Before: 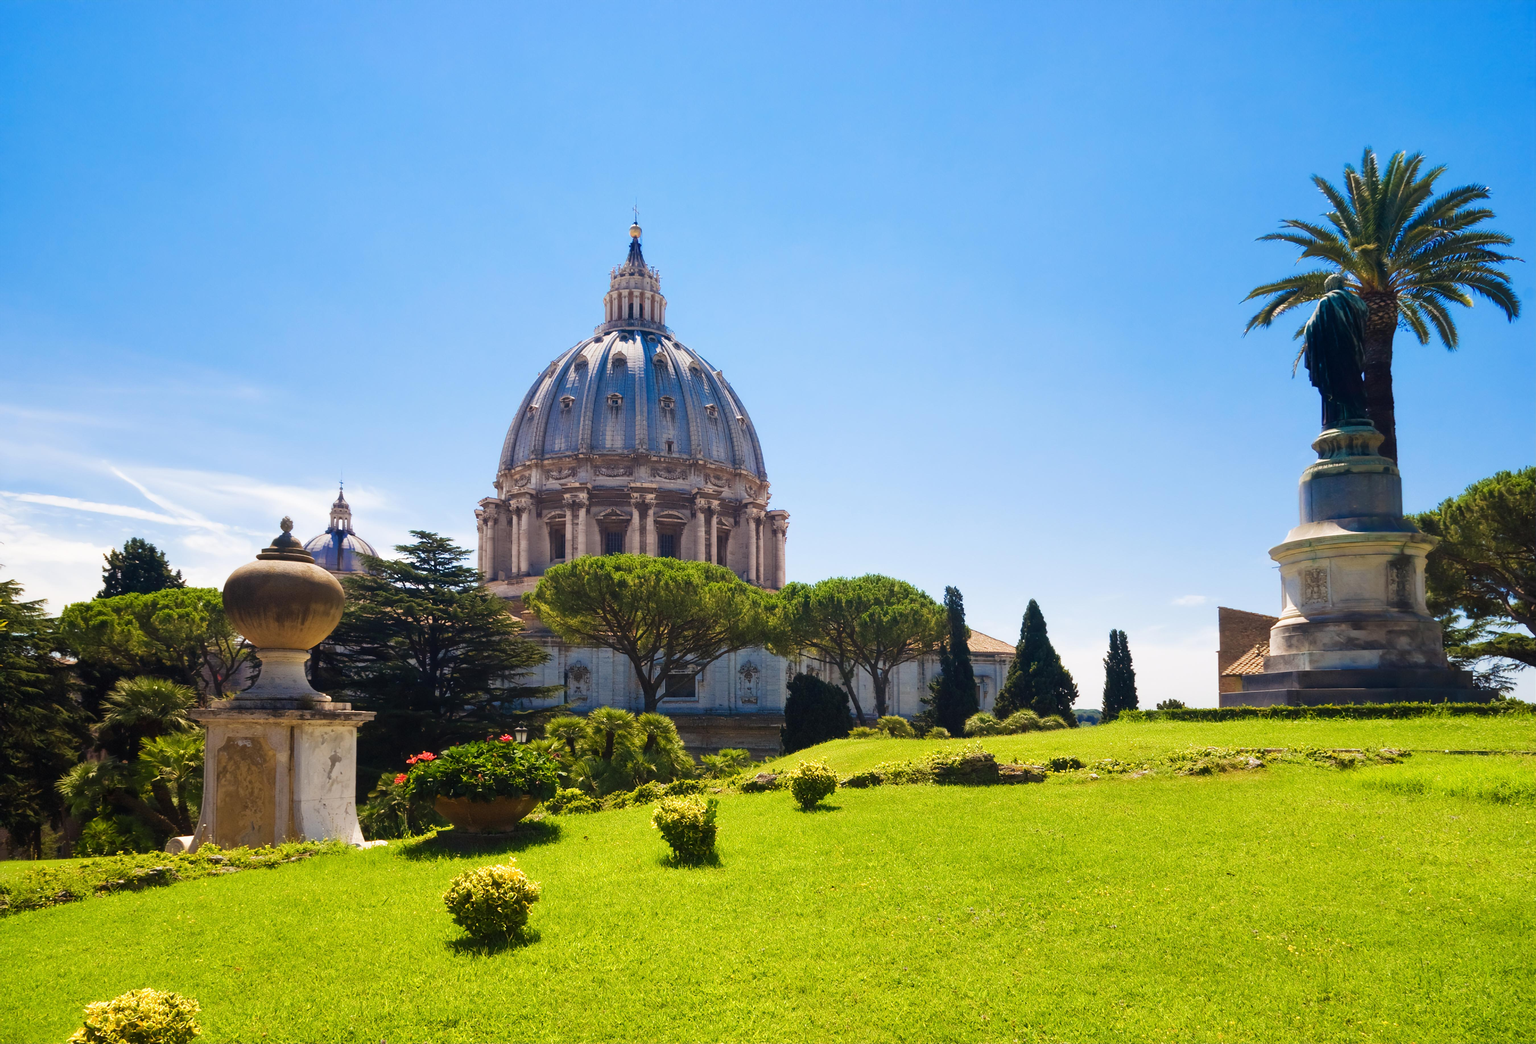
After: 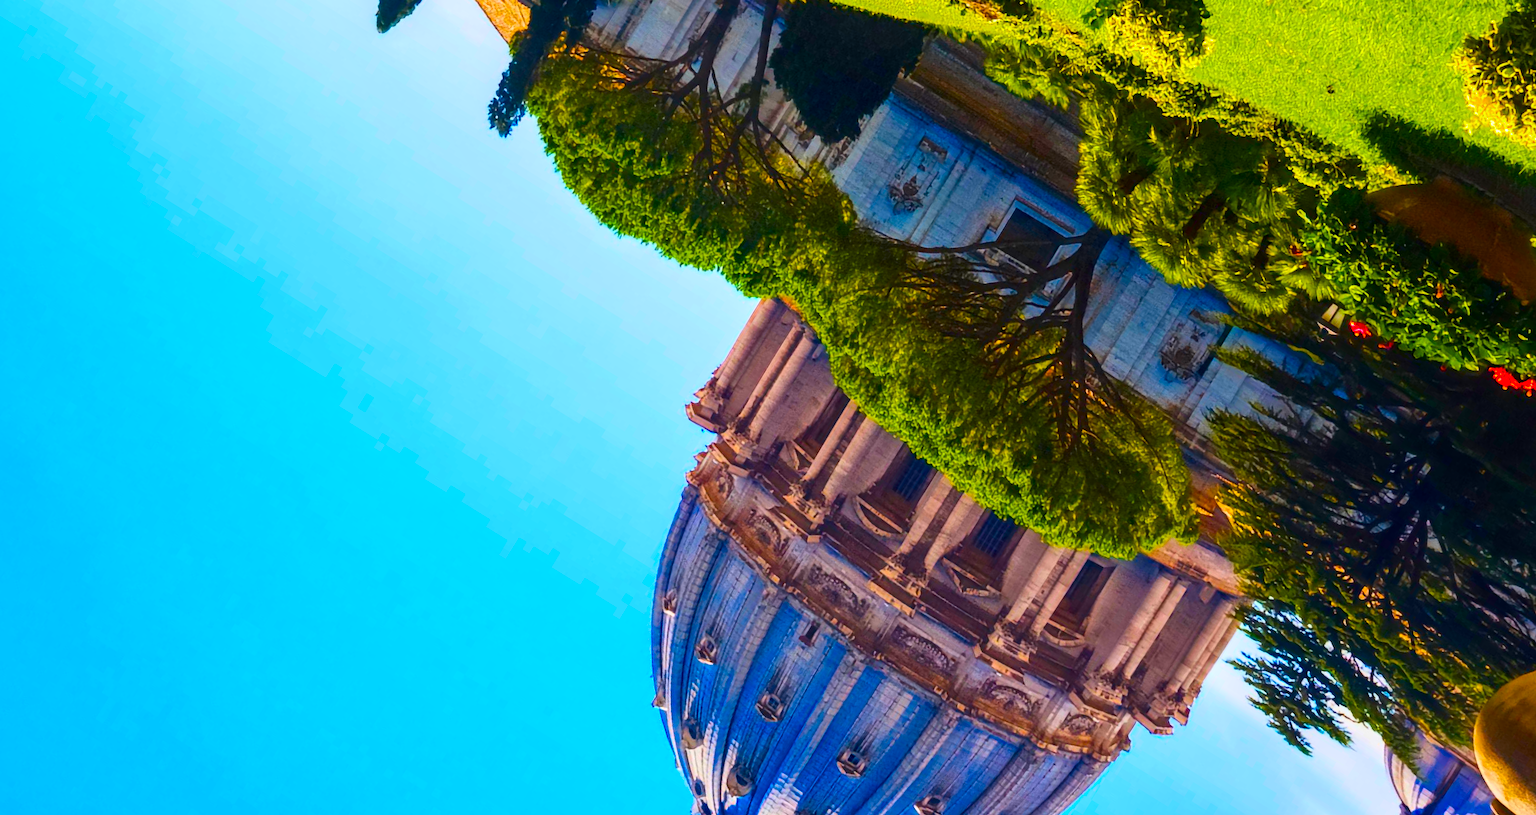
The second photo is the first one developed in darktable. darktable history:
crop and rotate: angle 148.35°, left 9.208%, top 15.63%, right 4.529%, bottom 17.054%
contrast brightness saturation: contrast 0.157, saturation 0.329
color balance rgb: perceptual saturation grading › global saturation 64.184%, perceptual saturation grading › highlights 50.601%, perceptual saturation grading › shadows 29.529%, global vibrance 20%
local contrast: on, module defaults
